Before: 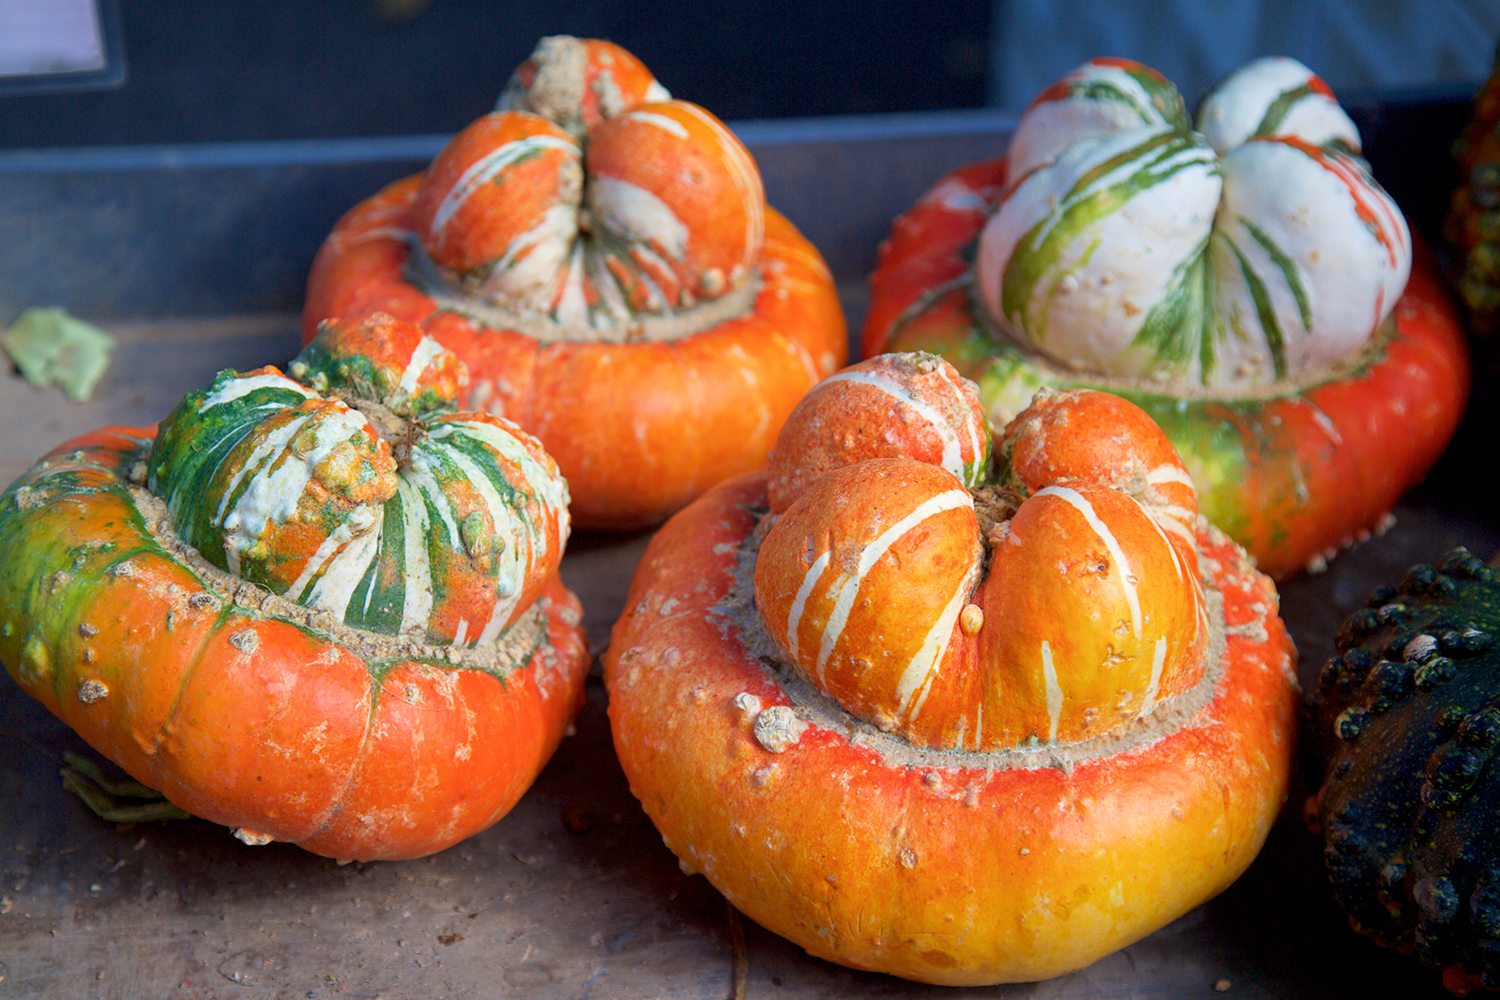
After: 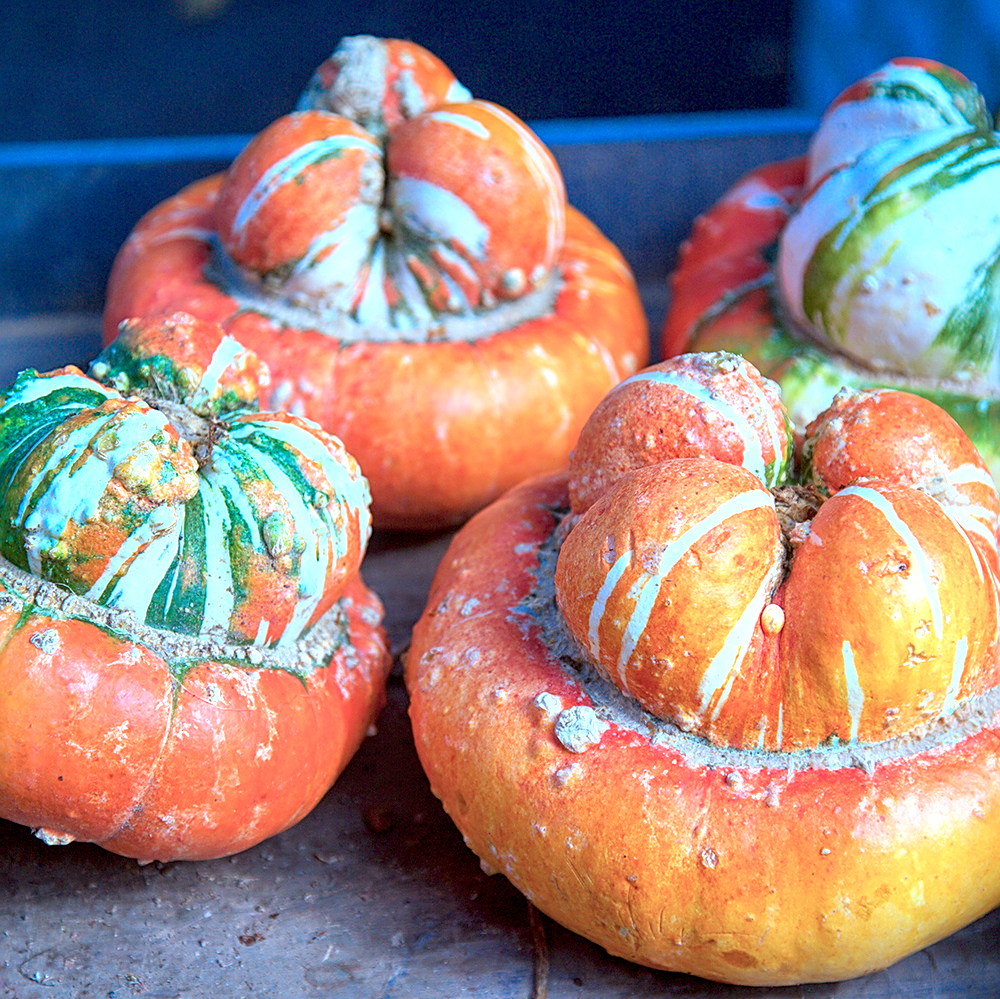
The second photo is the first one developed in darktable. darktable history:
exposure: exposure 0.654 EV, compensate highlight preservation false
sharpen: on, module defaults
color calibration: output R [0.994, 0.059, -0.119, 0], output G [-0.036, 1.09, -0.119, 0], output B [0.078, -0.108, 0.961, 0], illuminant custom, x 0.371, y 0.383, temperature 4282.08 K, saturation algorithm version 1 (2020)
local contrast: on, module defaults
crop and rotate: left 13.351%, right 19.968%
color correction: highlights a* -9.79, highlights b* -21.85
